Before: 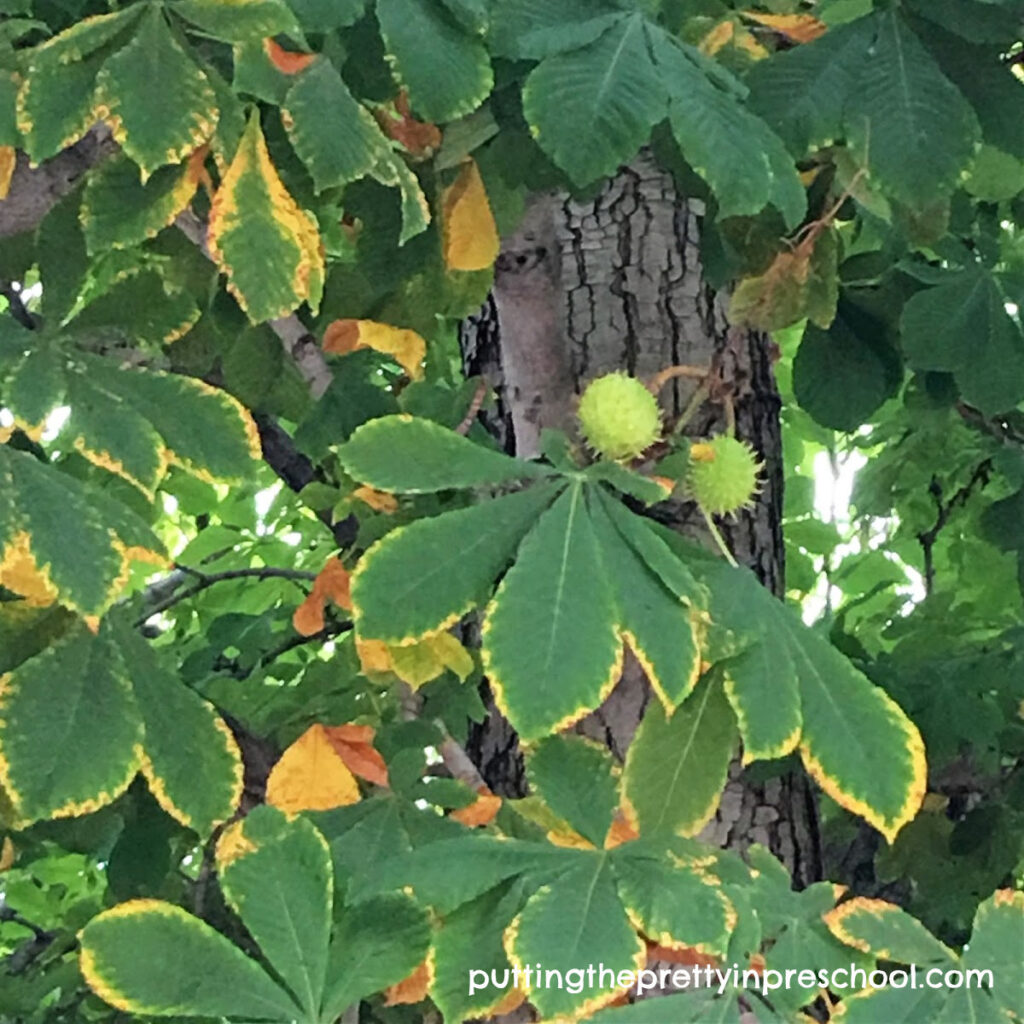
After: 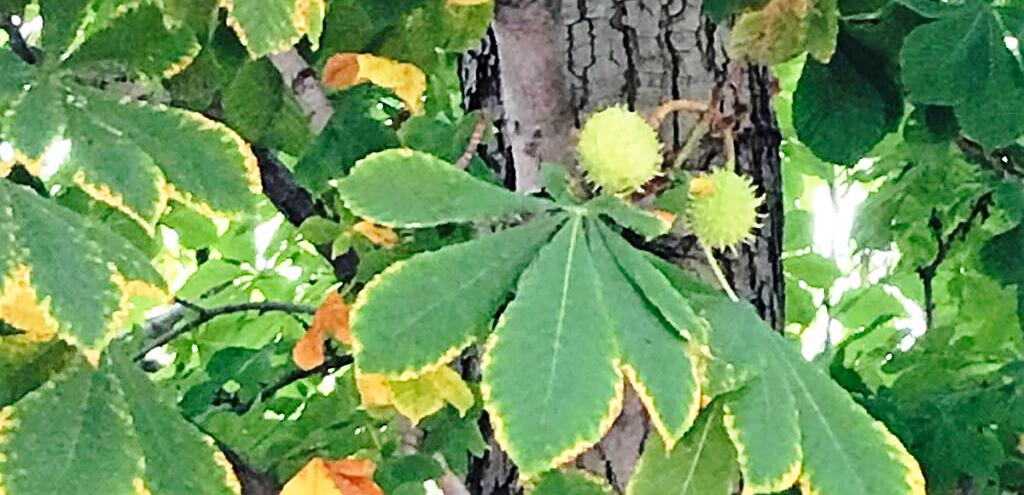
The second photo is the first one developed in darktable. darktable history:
base curve: curves: ch0 [(0, 0) (0.028, 0.03) (0.121, 0.232) (0.46, 0.748) (0.859, 0.968) (1, 1)], preserve colors none
crop and rotate: top 26.056%, bottom 25.543%
sharpen: on, module defaults
